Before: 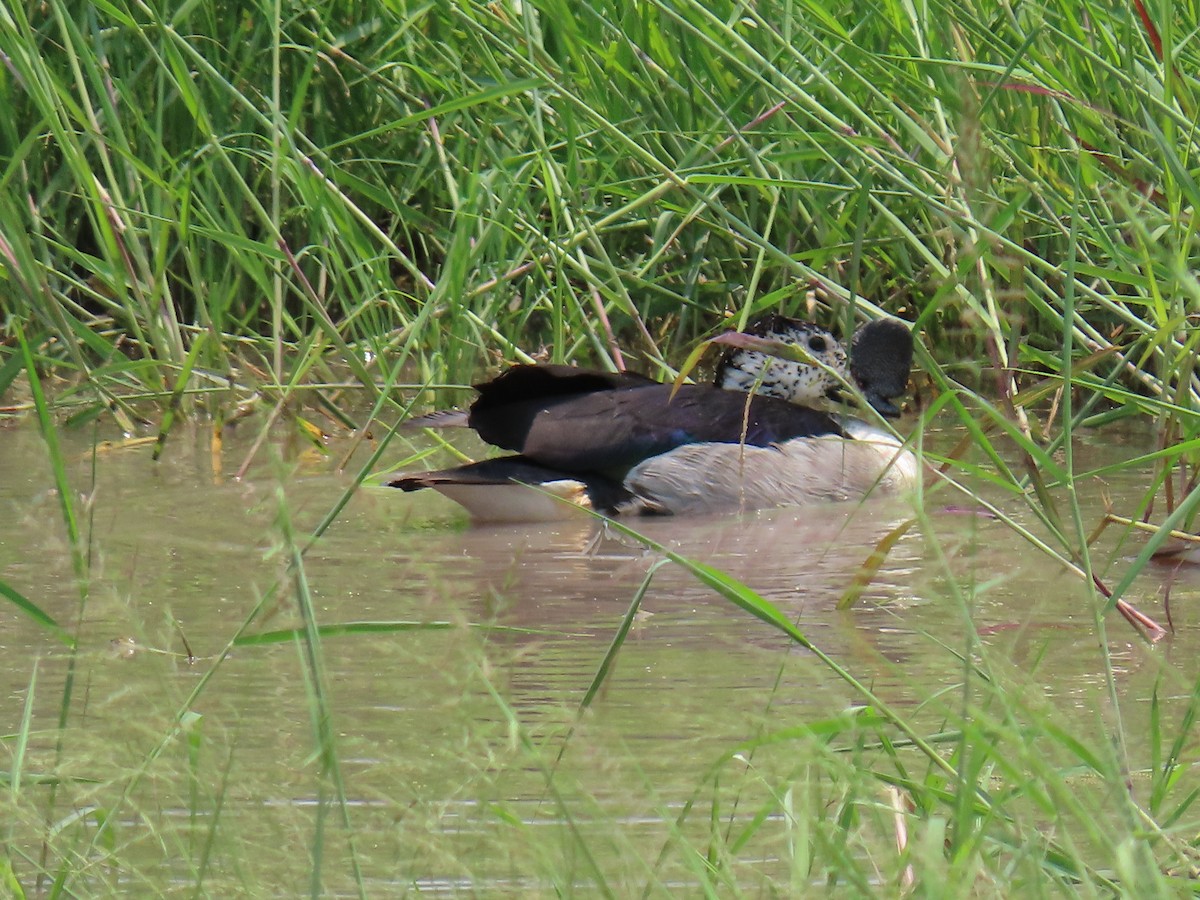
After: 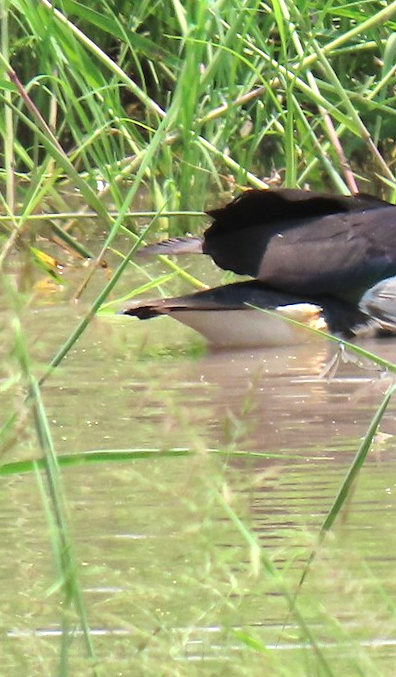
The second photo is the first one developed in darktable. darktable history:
exposure: black level correction 0, exposure 0.9 EV, compensate highlight preservation false
crop and rotate: left 21.77%, top 18.528%, right 44.676%, bottom 2.997%
rotate and perspective: rotation -1.42°, crop left 0.016, crop right 0.984, crop top 0.035, crop bottom 0.965
shadows and highlights: shadows 37.27, highlights -28.18, soften with gaussian
